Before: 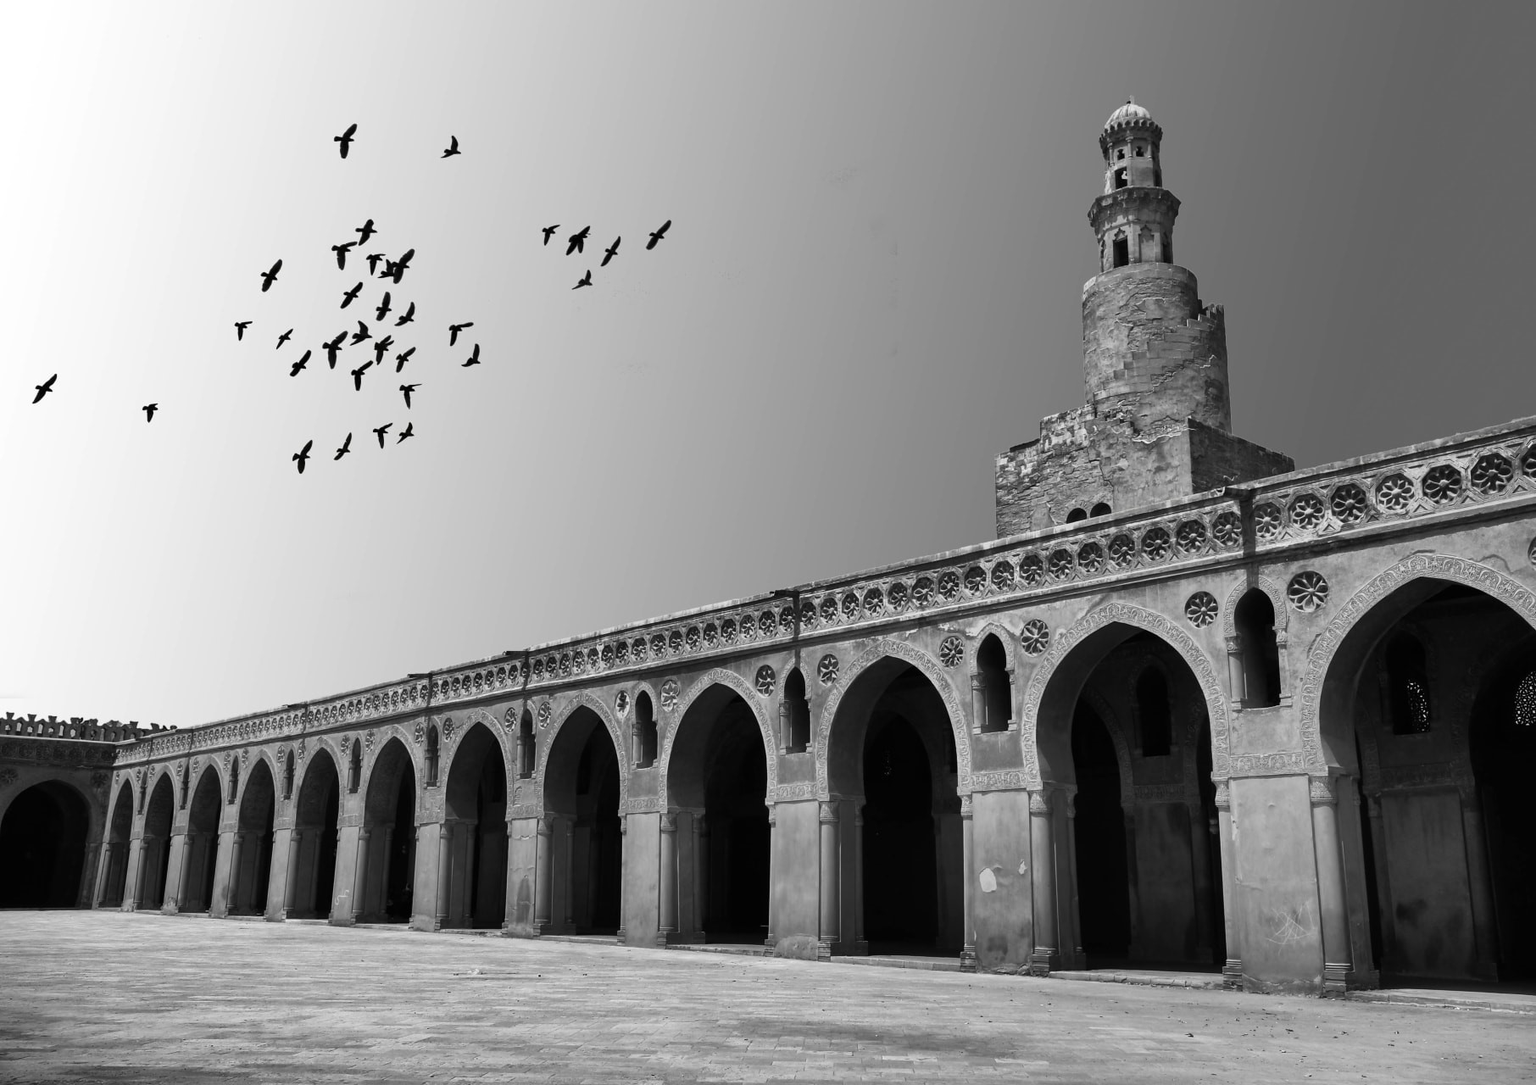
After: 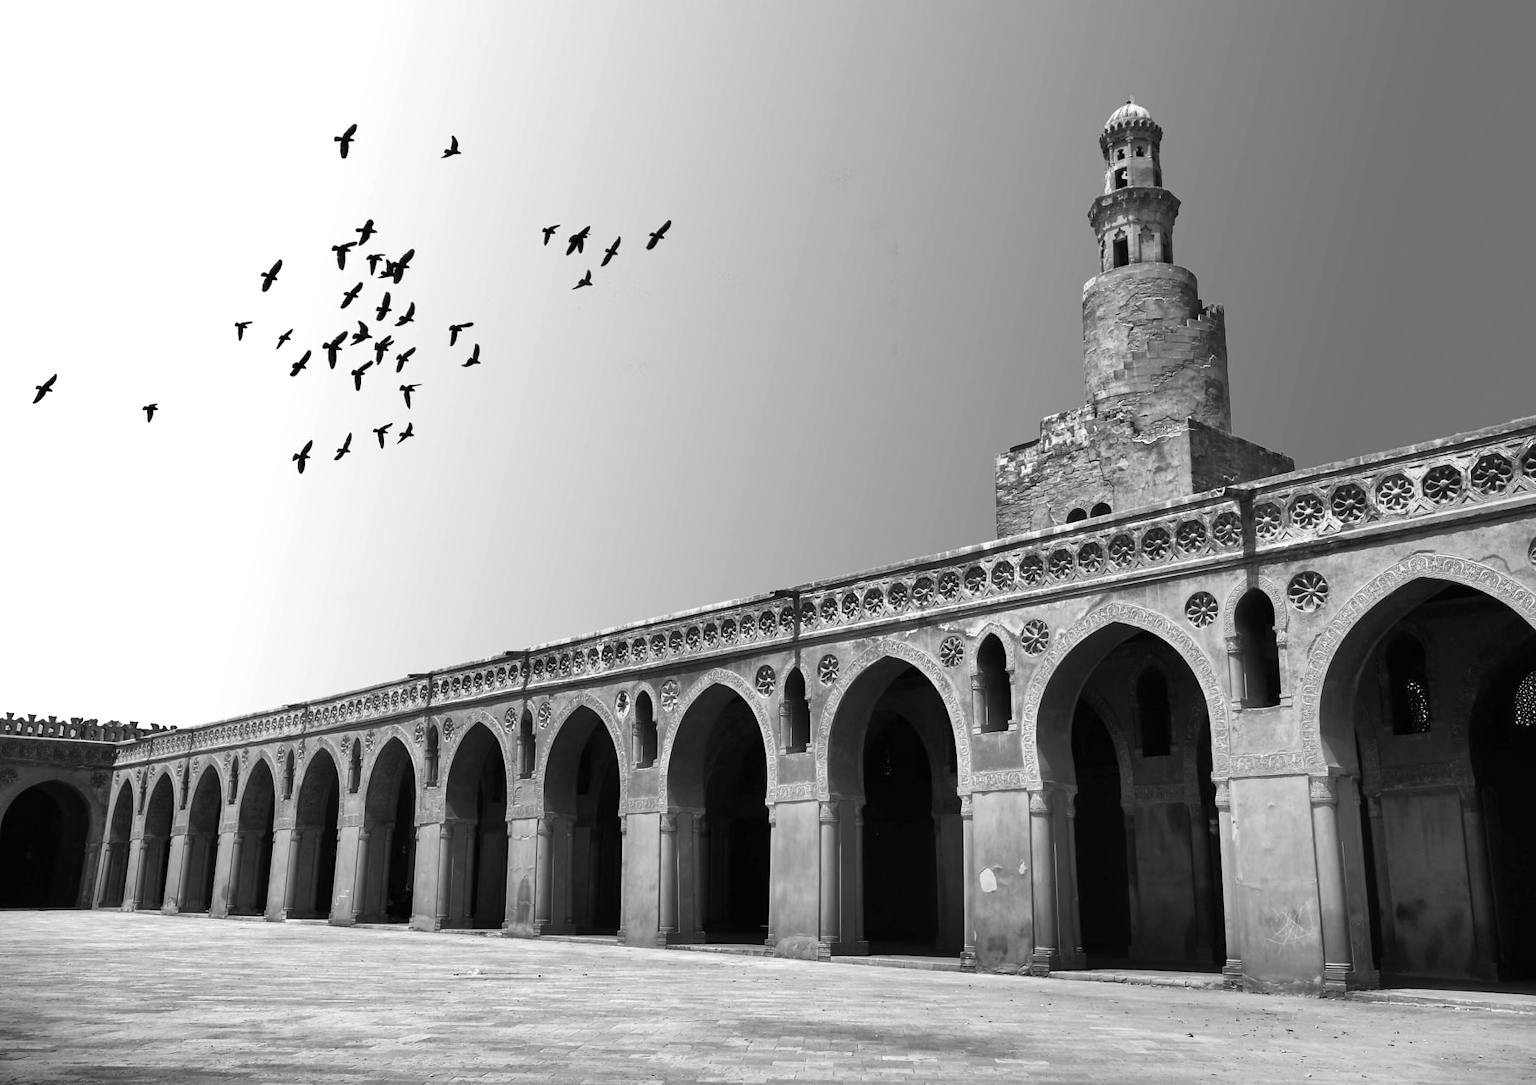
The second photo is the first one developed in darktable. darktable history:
color contrast: green-magenta contrast 0.8, blue-yellow contrast 1.1, unbound 0
monochrome: a 73.58, b 64.21
exposure: exposure 0.6 EV, compensate highlight preservation false
